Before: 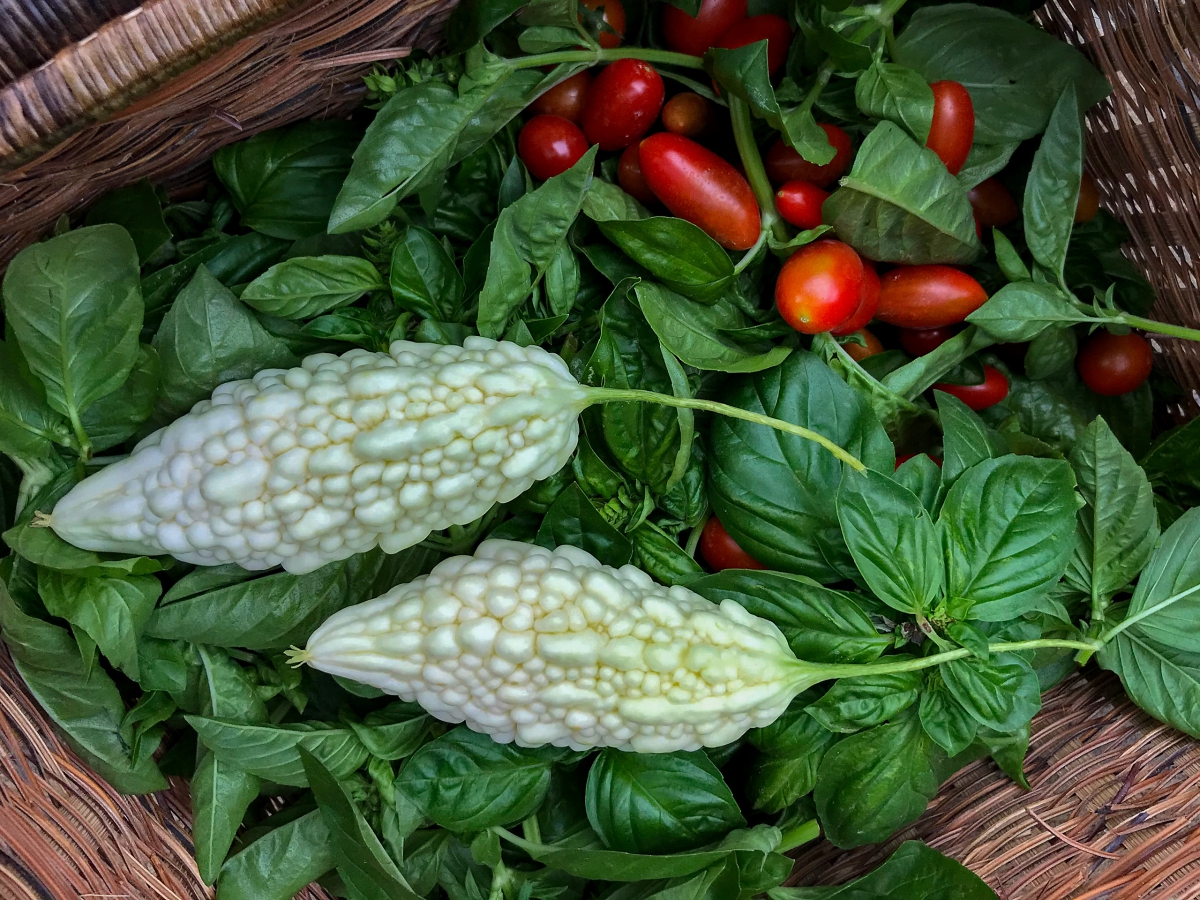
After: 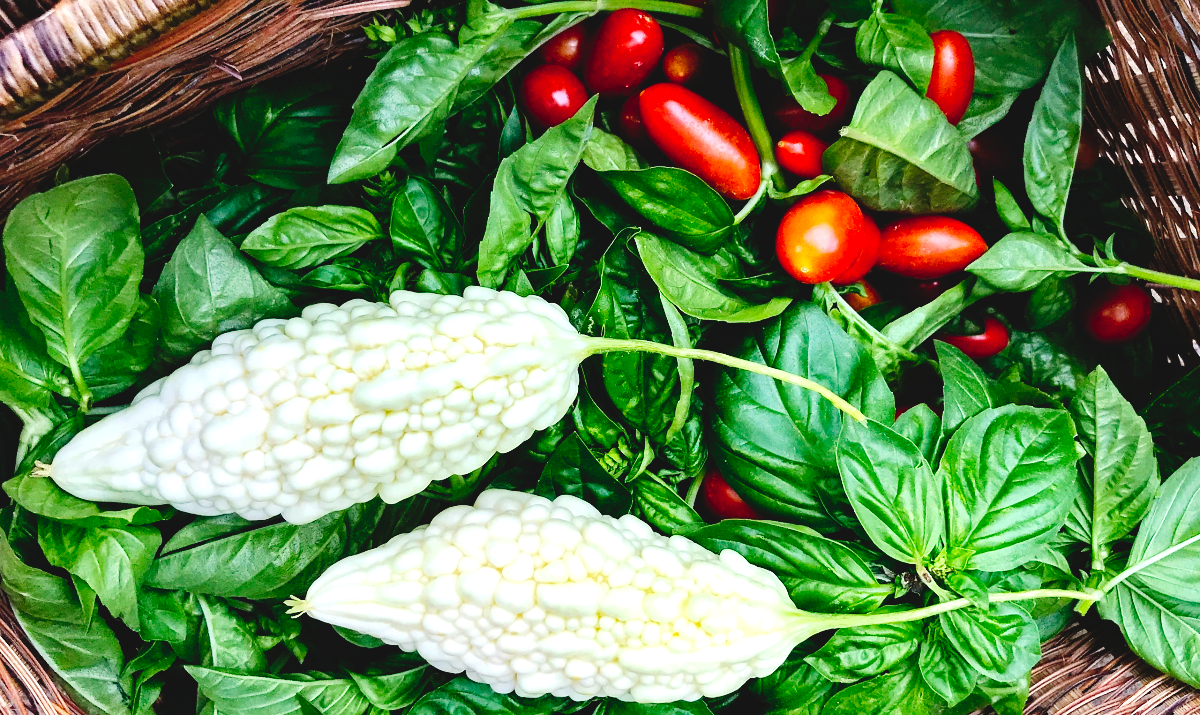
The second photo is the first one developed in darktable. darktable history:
crop and rotate: top 5.664%, bottom 14.788%
exposure: black level correction 0, exposure 1.106 EV, compensate highlight preservation false
tone curve: curves: ch0 [(0, 0) (0.003, 0.068) (0.011, 0.068) (0.025, 0.068) (0.044, 0.068) (0.069, 0.072) (0.1, 0.072) (0.136, 0.077) (0.177, 0.095) (0.224, 0.126) (0.277, 0.2) (0.335, 0.3) (0.399, 0.407) (0.468, 0.52) (0.543, 0.624) (0.623, 0.721) (0.709, 0.811) (0.801, 0.88) (0.898, 0.942) (1, 1)], preserve colors none
